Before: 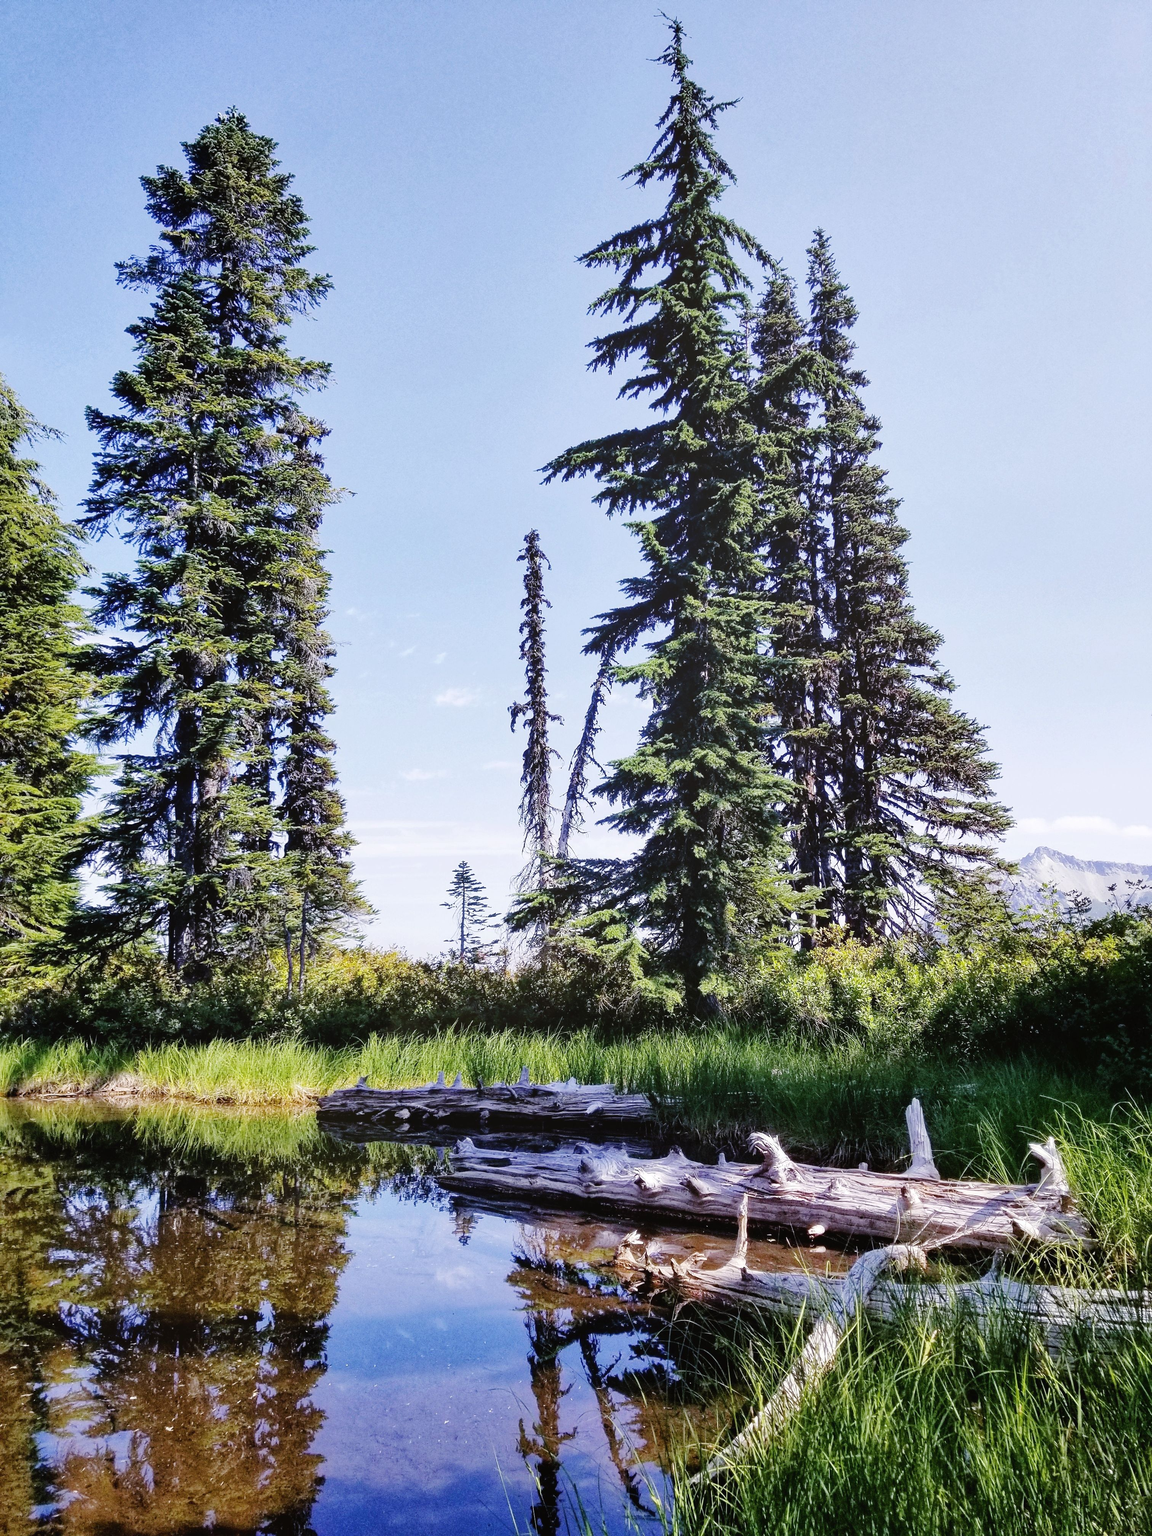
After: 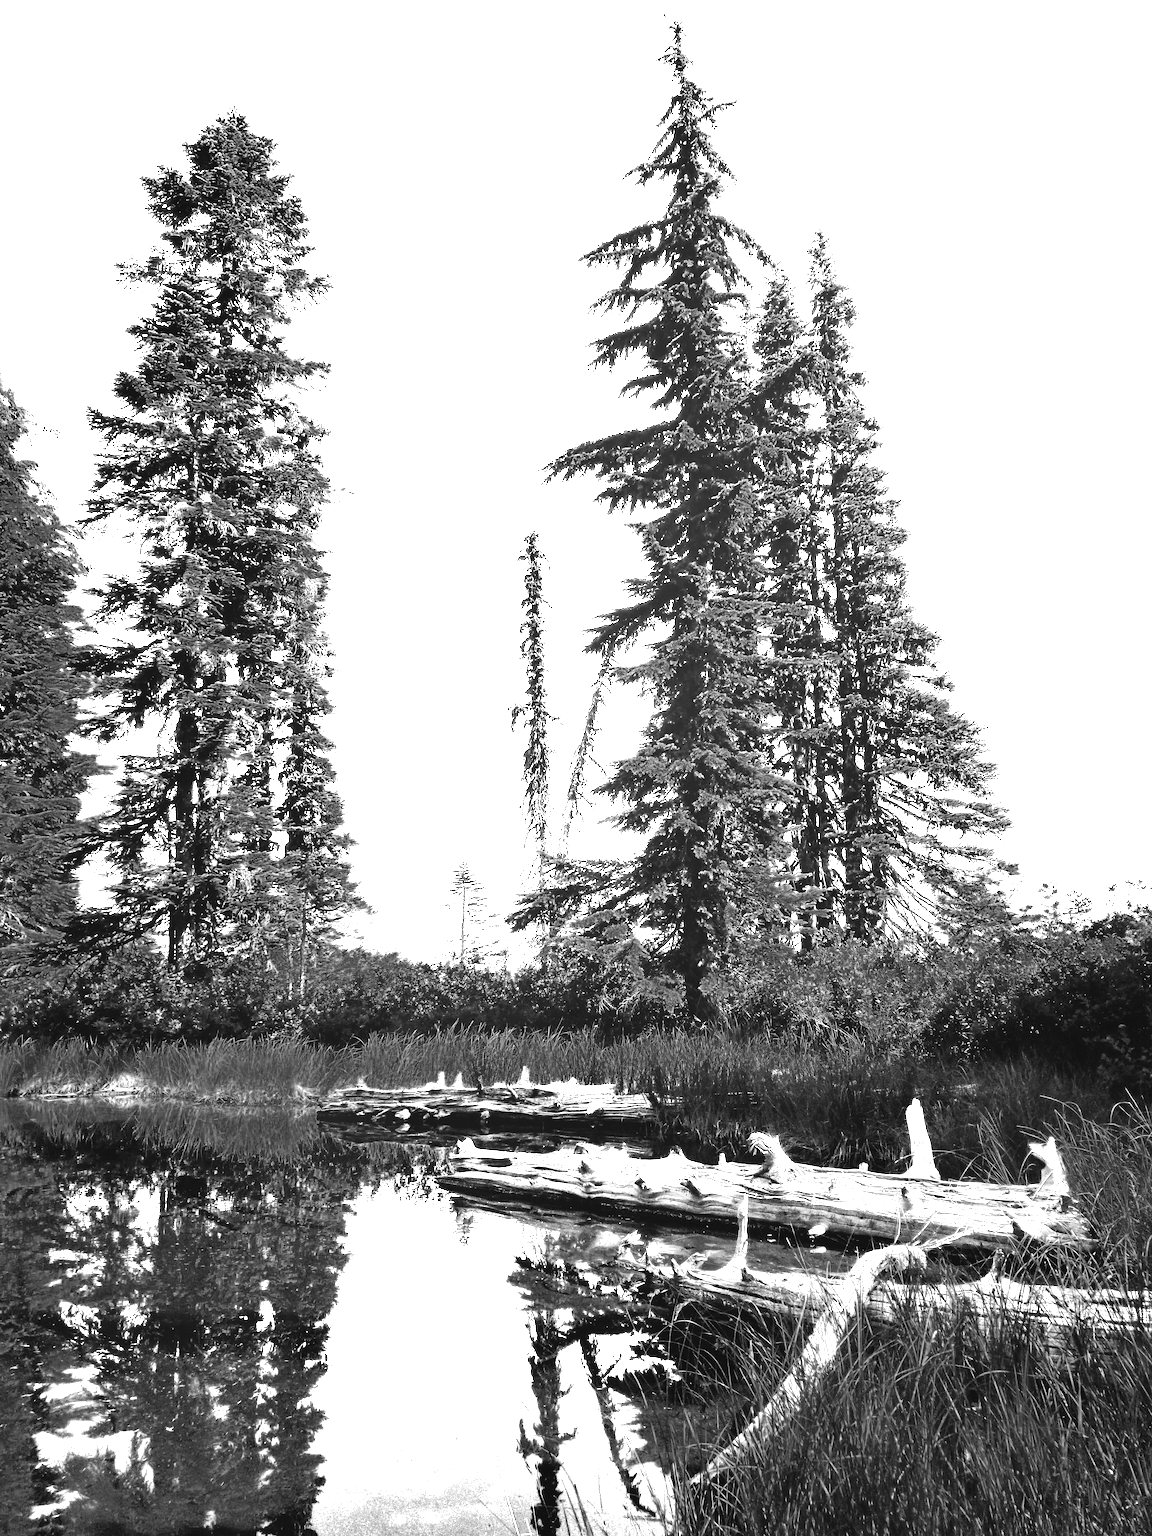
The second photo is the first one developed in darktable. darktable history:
color zones: curves: ch0 [(0.287, 0.048) (0.493, 0.484) (0.737, 0.816)]; ch1 [(0, 0) (0.143, 0) (0.286, 0) (0.429, 0) (0.571, 0) (0.714, 0) (0.857, 0)]
tone equalizer: on, module defaults
exposure: black level correction 0, exposure 1.2 EV, compensate exposure bias true, compensate highlight preservation false
